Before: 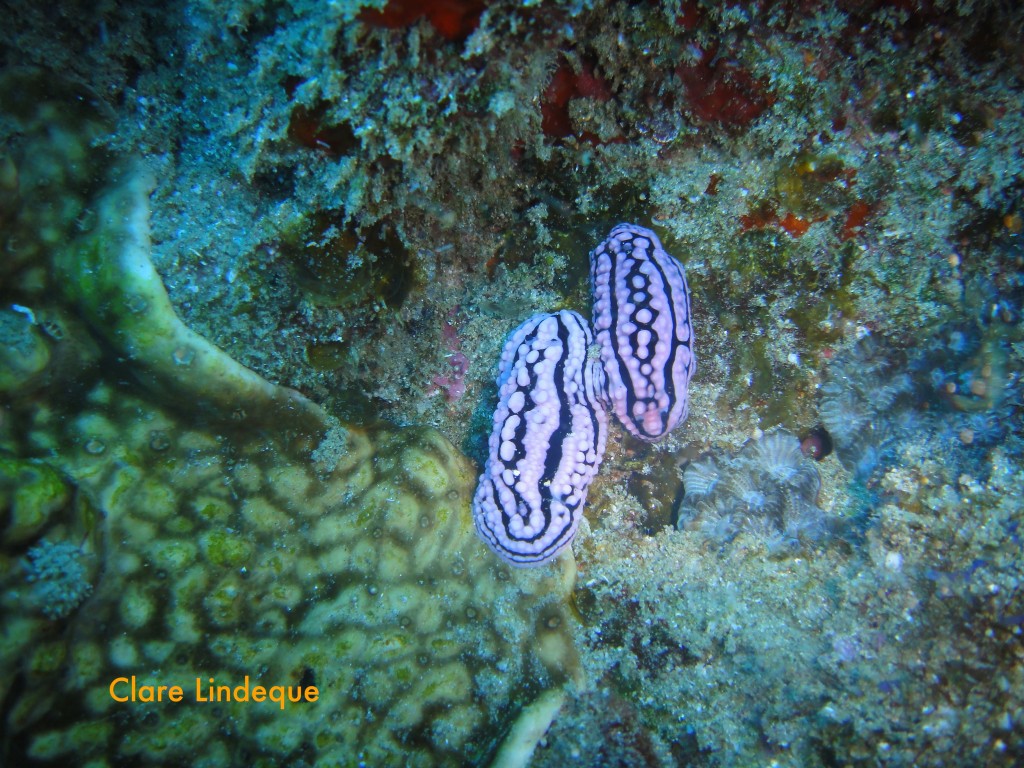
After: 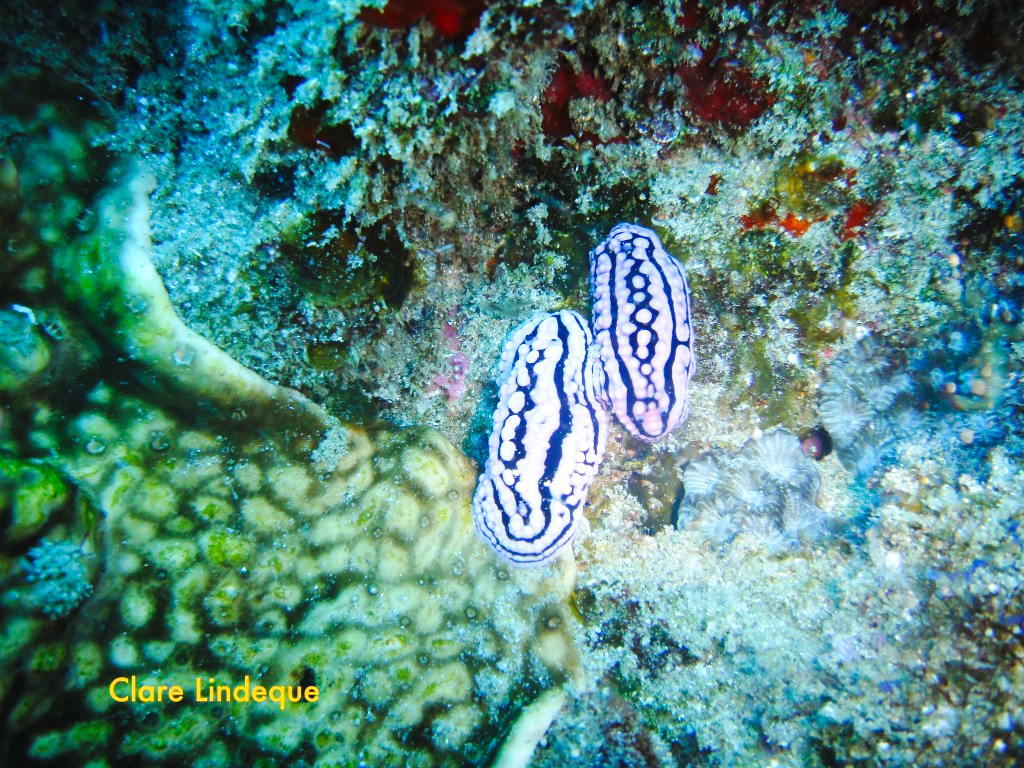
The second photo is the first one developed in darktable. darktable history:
base curve: curves: ch0 [(0, 0) (0.036, 0.025) (0.121, 0.166) (0.206, 0.329) (0.605, 0.79) (1, 1)], preserve colors none
exposure: exposure 0.6 EV, compensate highlight preservation false
